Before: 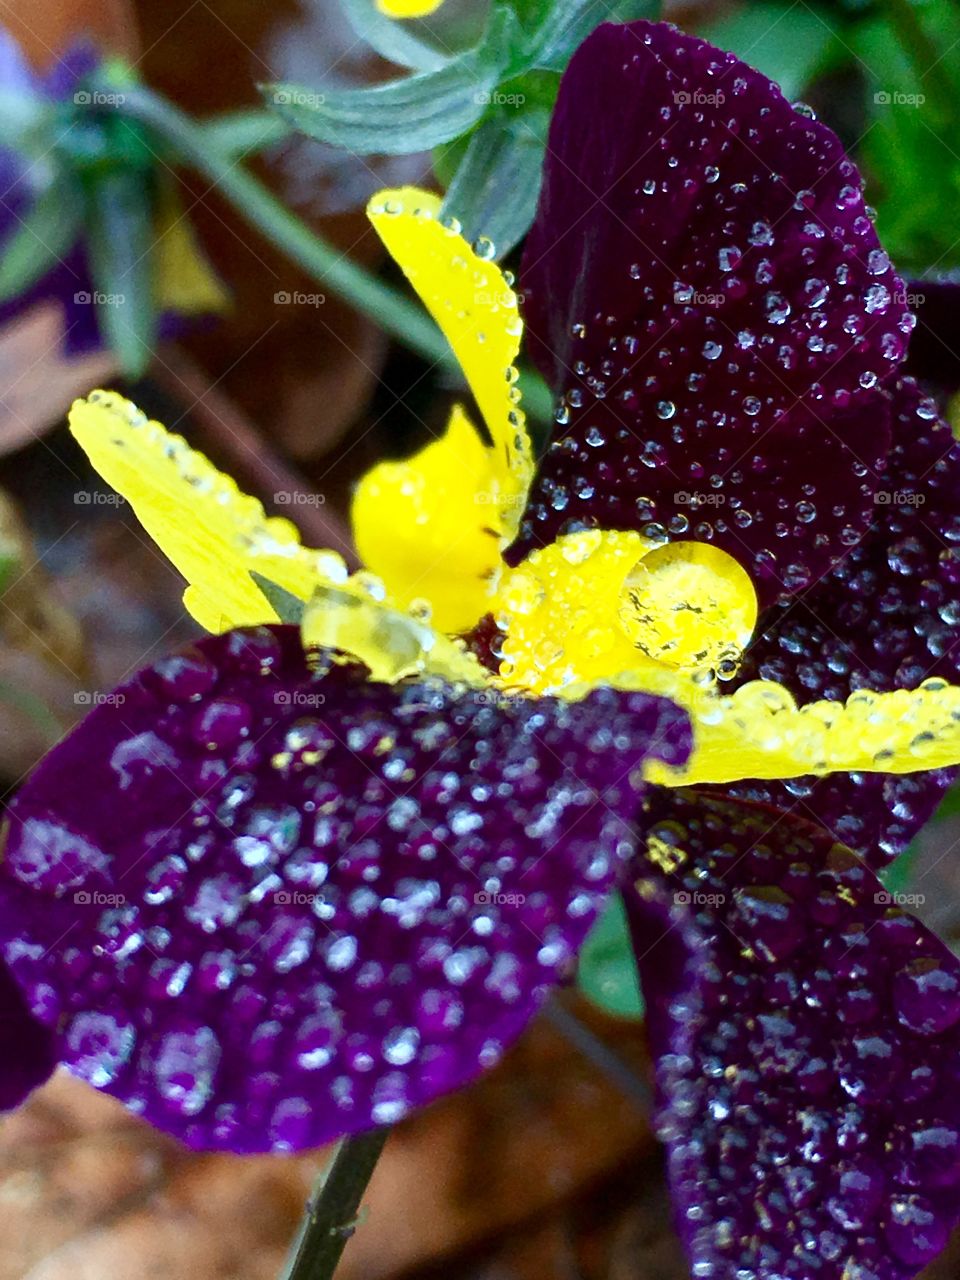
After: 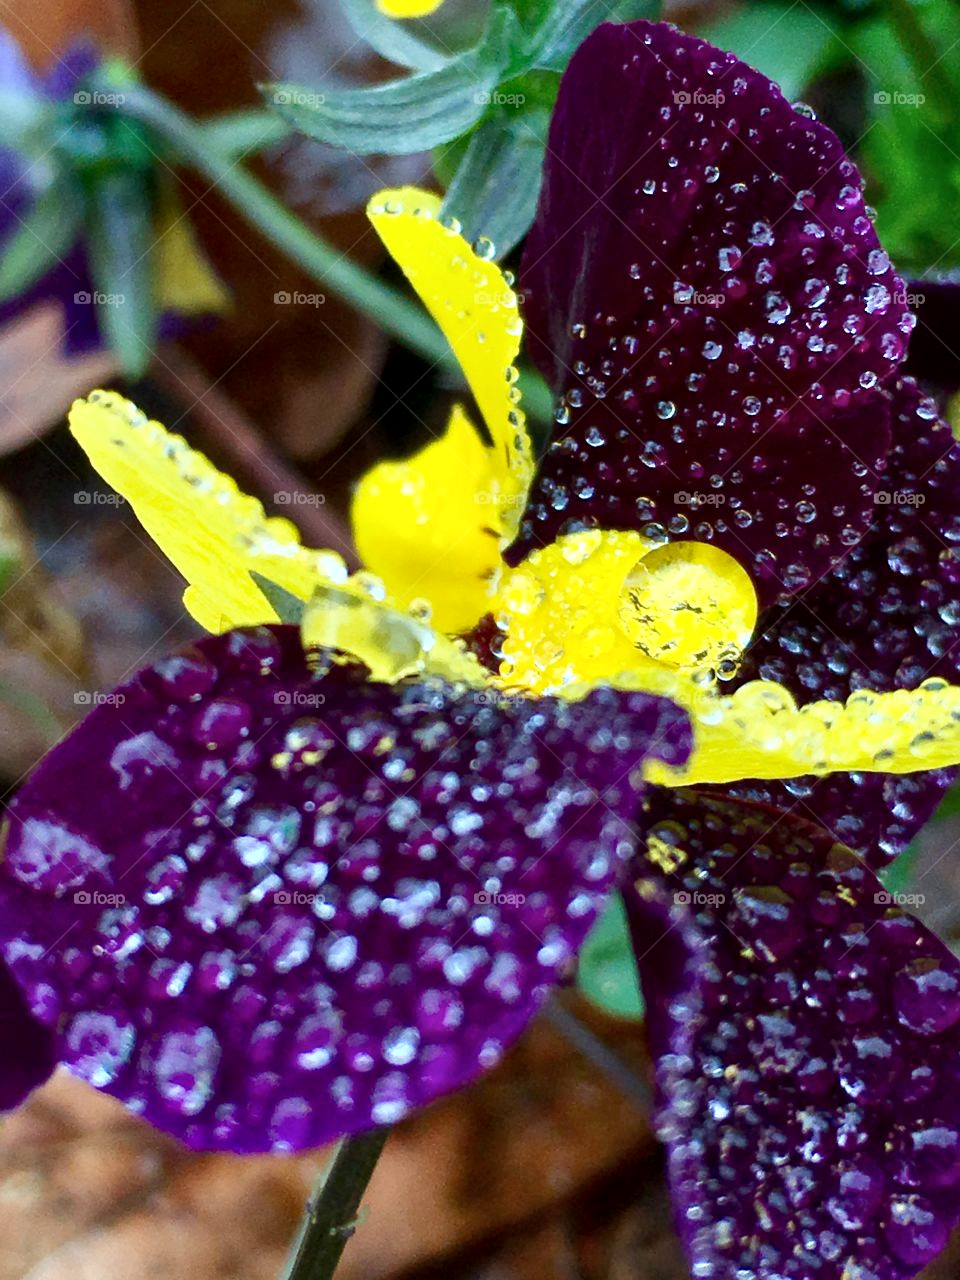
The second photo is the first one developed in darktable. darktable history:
shadows and highlights: shadows 36.47, highlights -28.02, soften with gaussian
local contrast: mode bilateral grid, contrast 20, coarseness 50, detail 121%, midtone range 0.2
